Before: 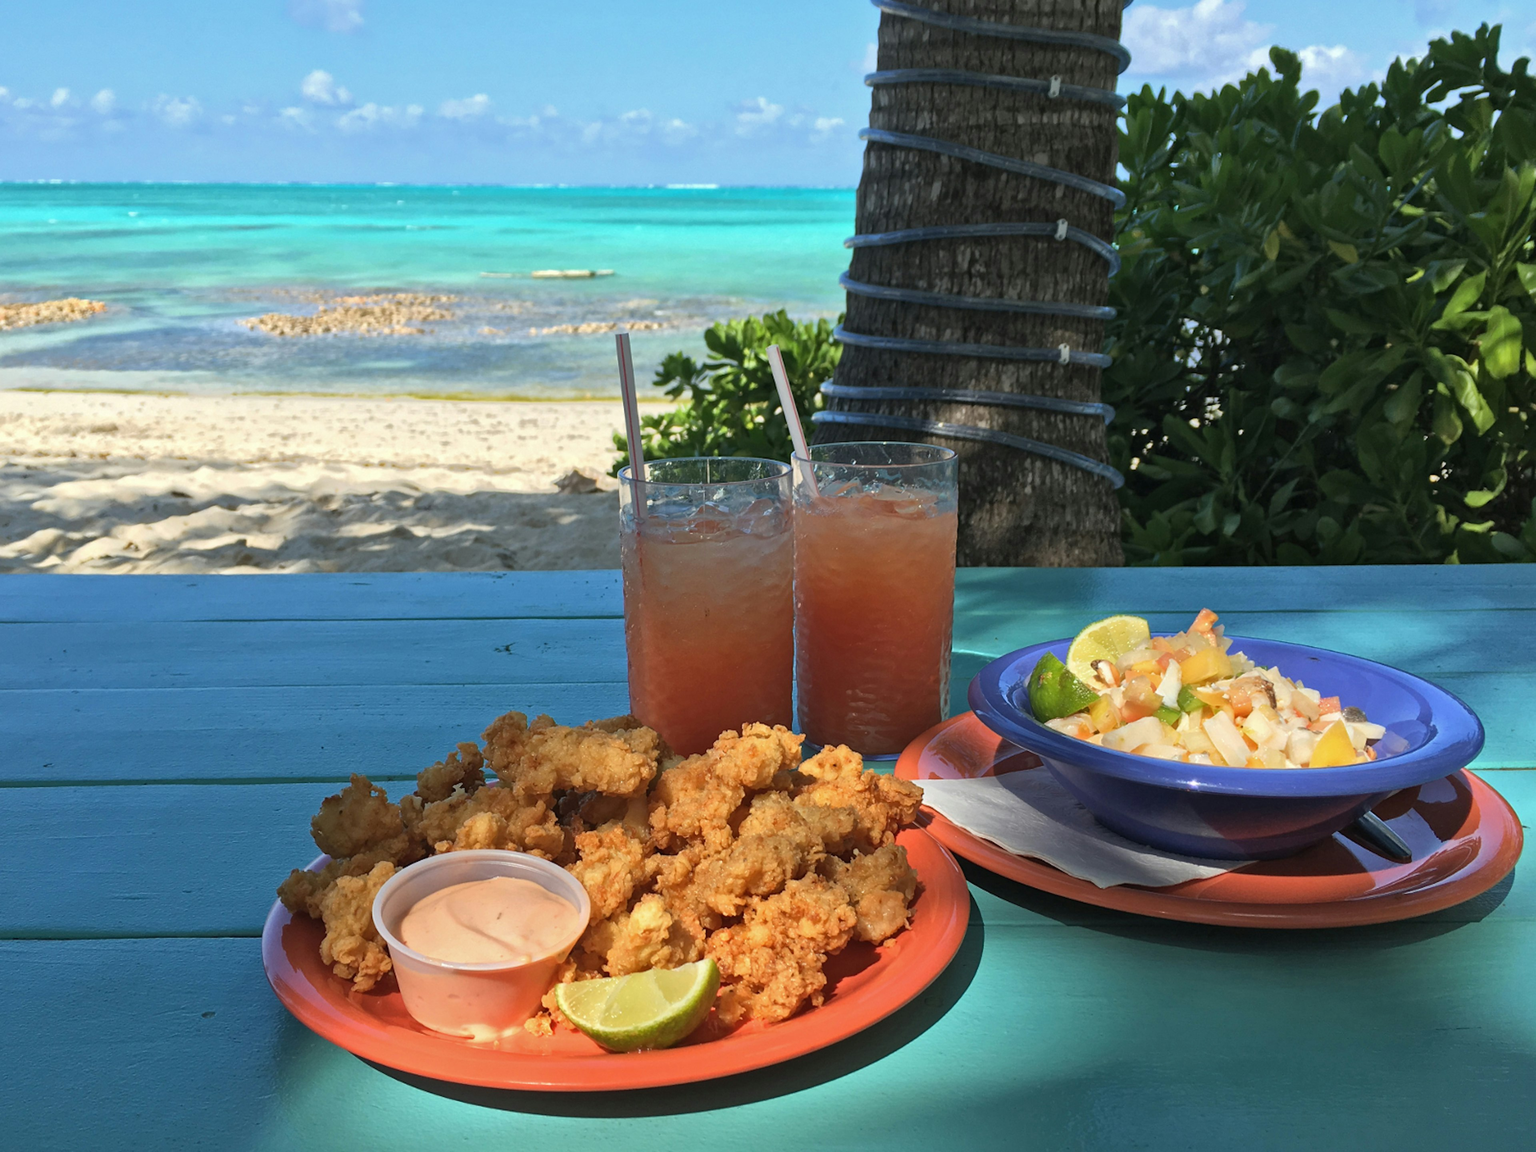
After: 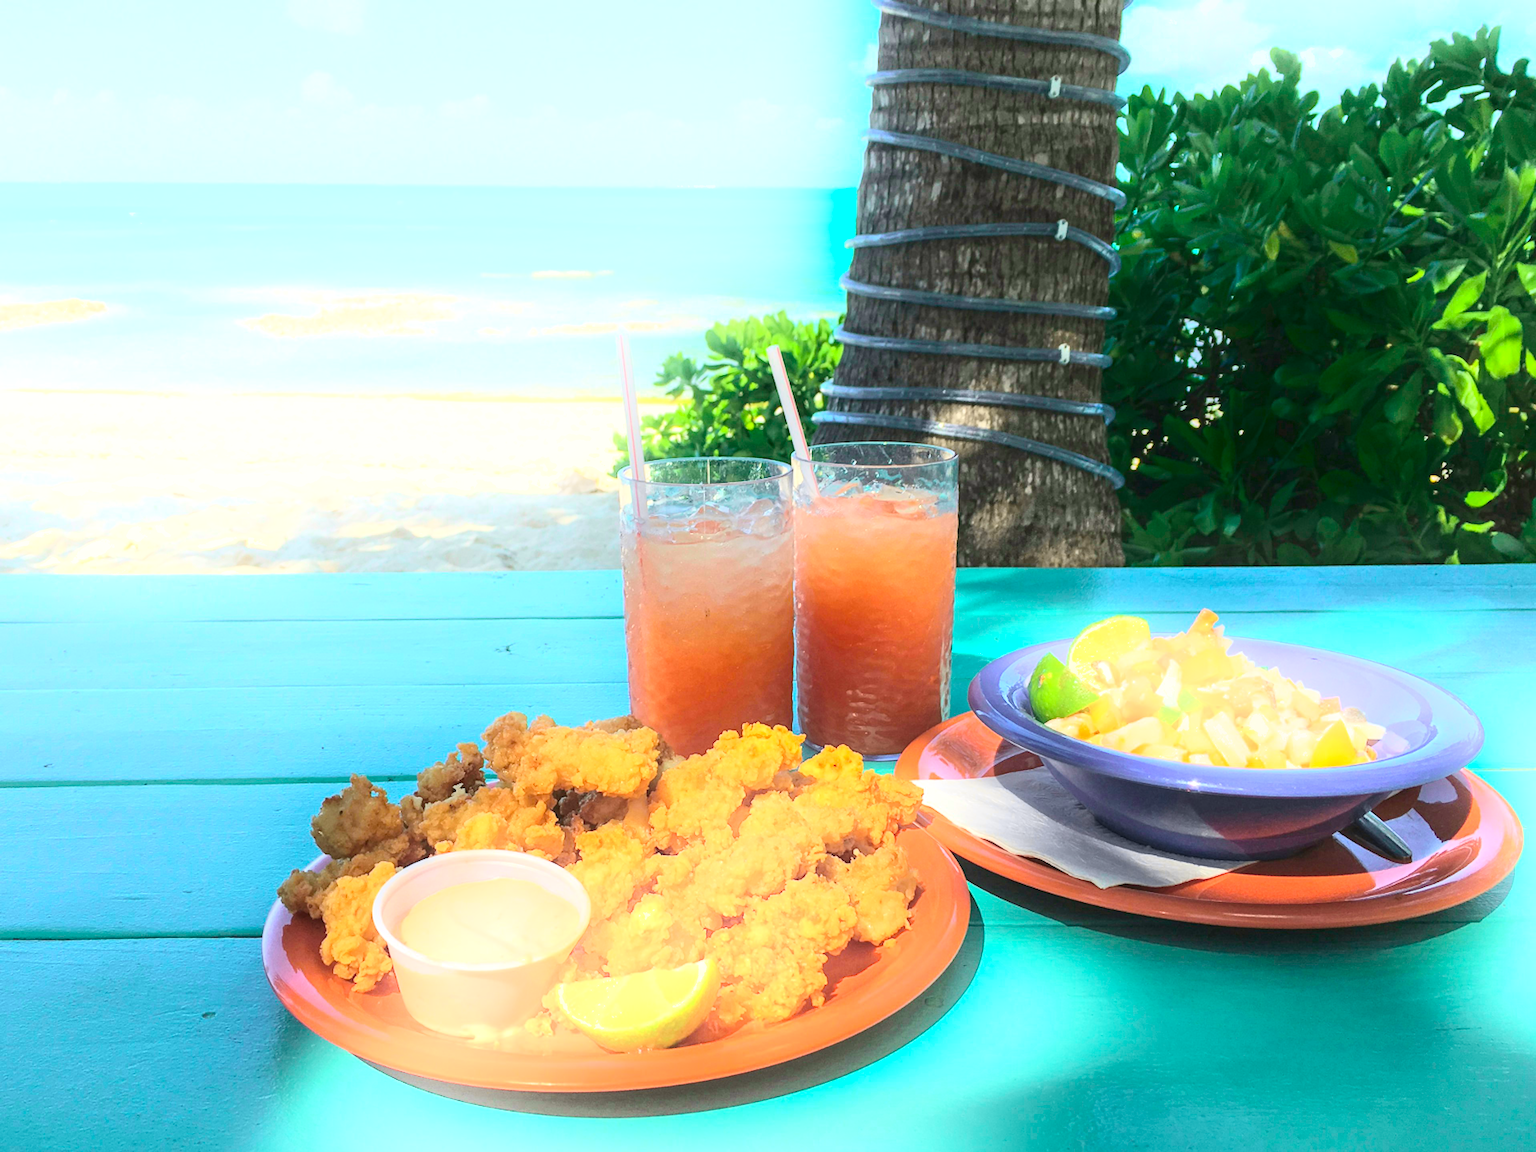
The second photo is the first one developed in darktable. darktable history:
exposure: black level correction 0, exposure 1.095 EV, compensate highlight preservation false
shadows and highlights: shadows -89.41, highlights 88.2, soften with gaussian
tone curve: curves: ch0 [(0, 0.036) (0.053, 0.068) (0.211, 0.217) (0.519, 0.513) (0.847, 0.82) (0.991, 0.914)]; ch1 [(0, 0) (0.276, 0.206) (0.412, 0.353) (0.482, 0.475) (0.495, 0.5) (0.509, 0.502) (0.563, 0.57) (0.667, 0.672) (0.788, 0.809) (1, 1)]; ch2 [(0, 0) (0.438, 0.456) (0.473, 0.47) (0.503, 0.503) (0.523, 0.528) (0.562, 0.571) (0.612, 0.61) (0.679, 0.72) (1, 1)], color space Lab, independent channels, preserve colors none
local contrast: on, module defaults
contrast brightness saturation: contrast 0.196, brightness 0.164, saturation 0.219
